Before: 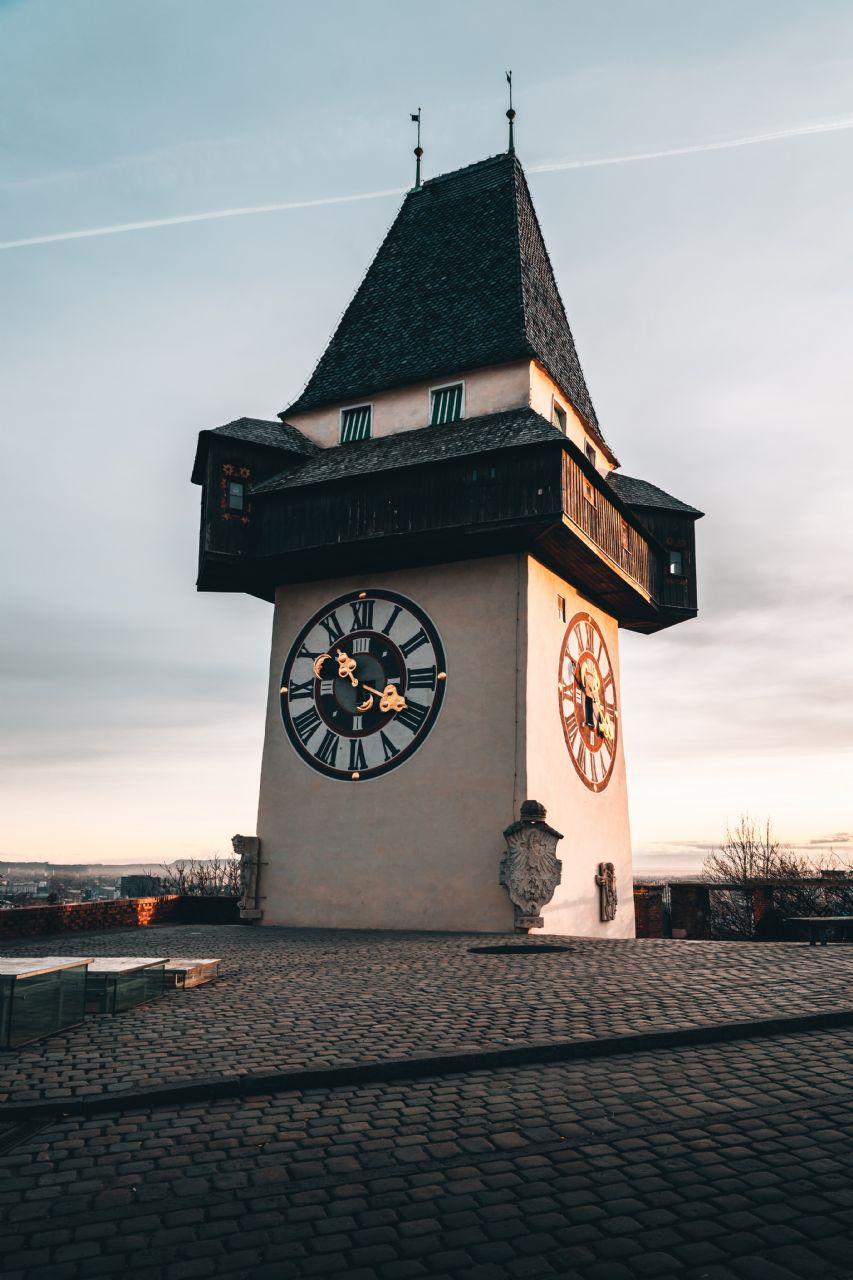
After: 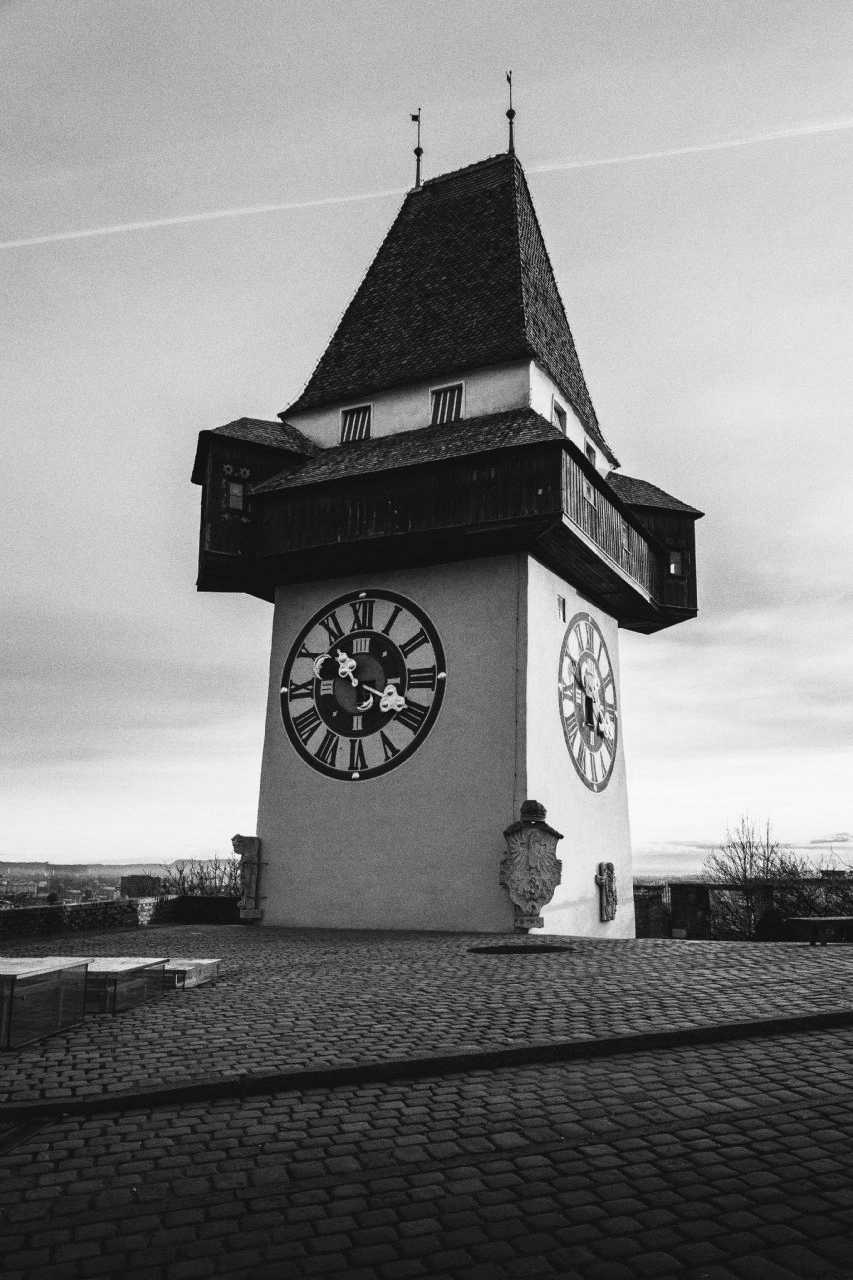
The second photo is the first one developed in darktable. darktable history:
monochrome: a -6.99, b 35.61, size 1.4
grain: coarseness 8.68 ISO, strength 31.94%
